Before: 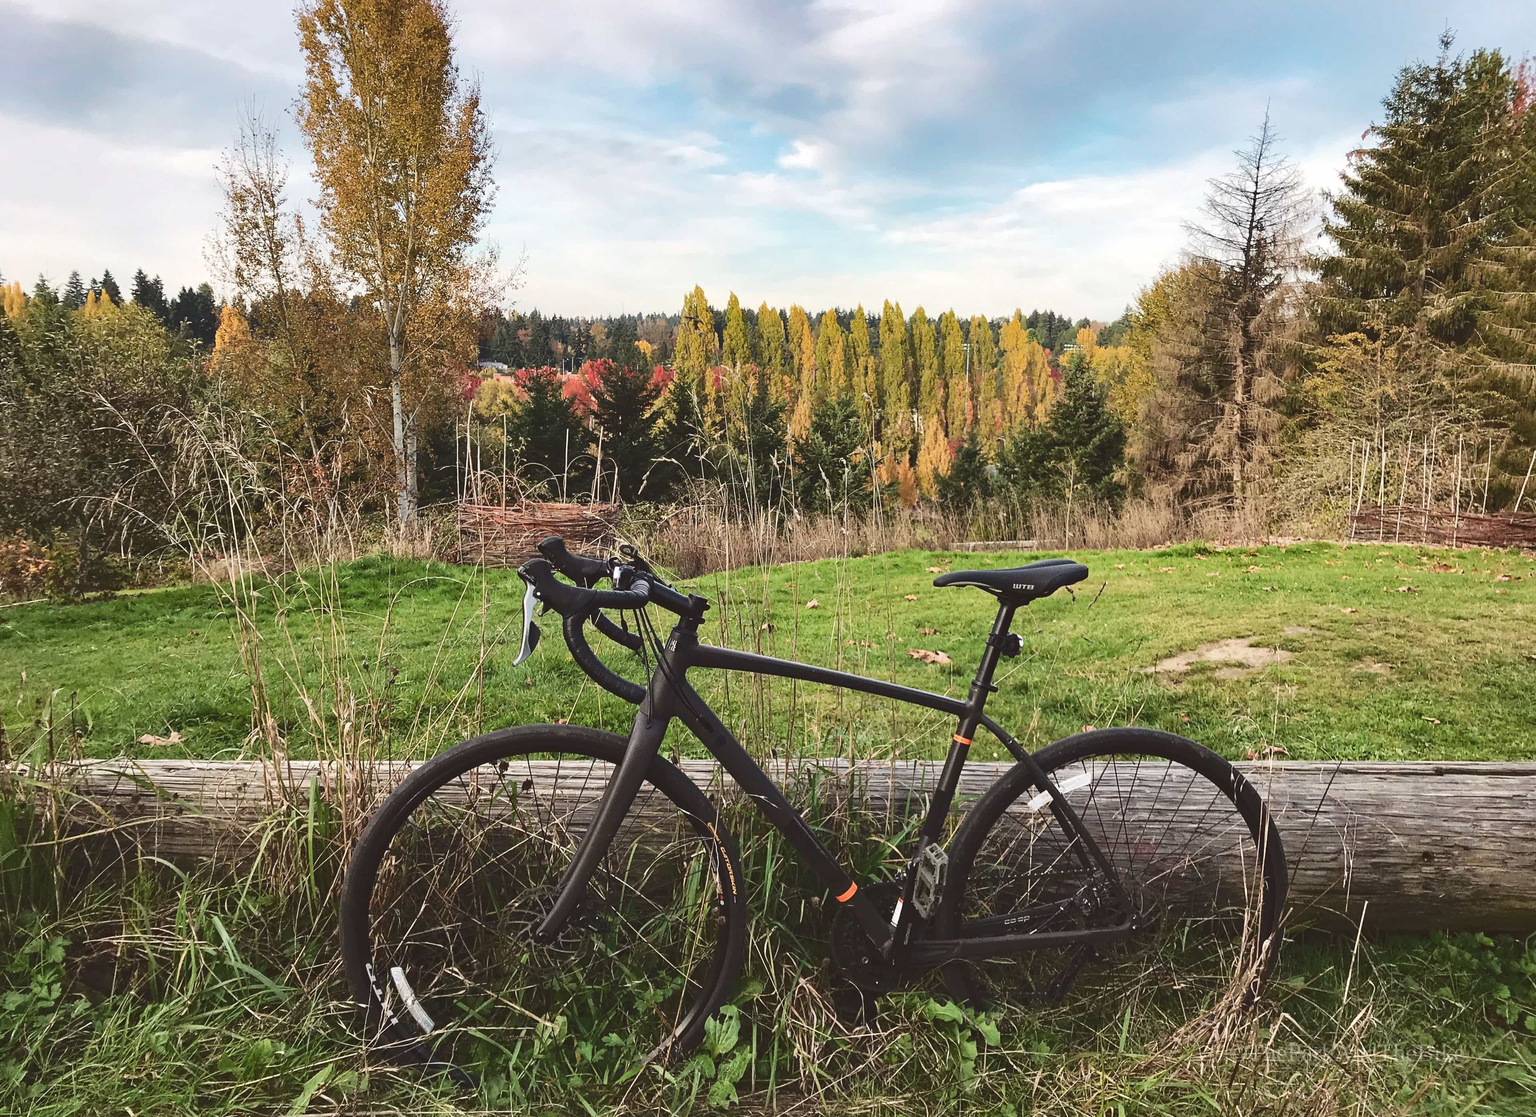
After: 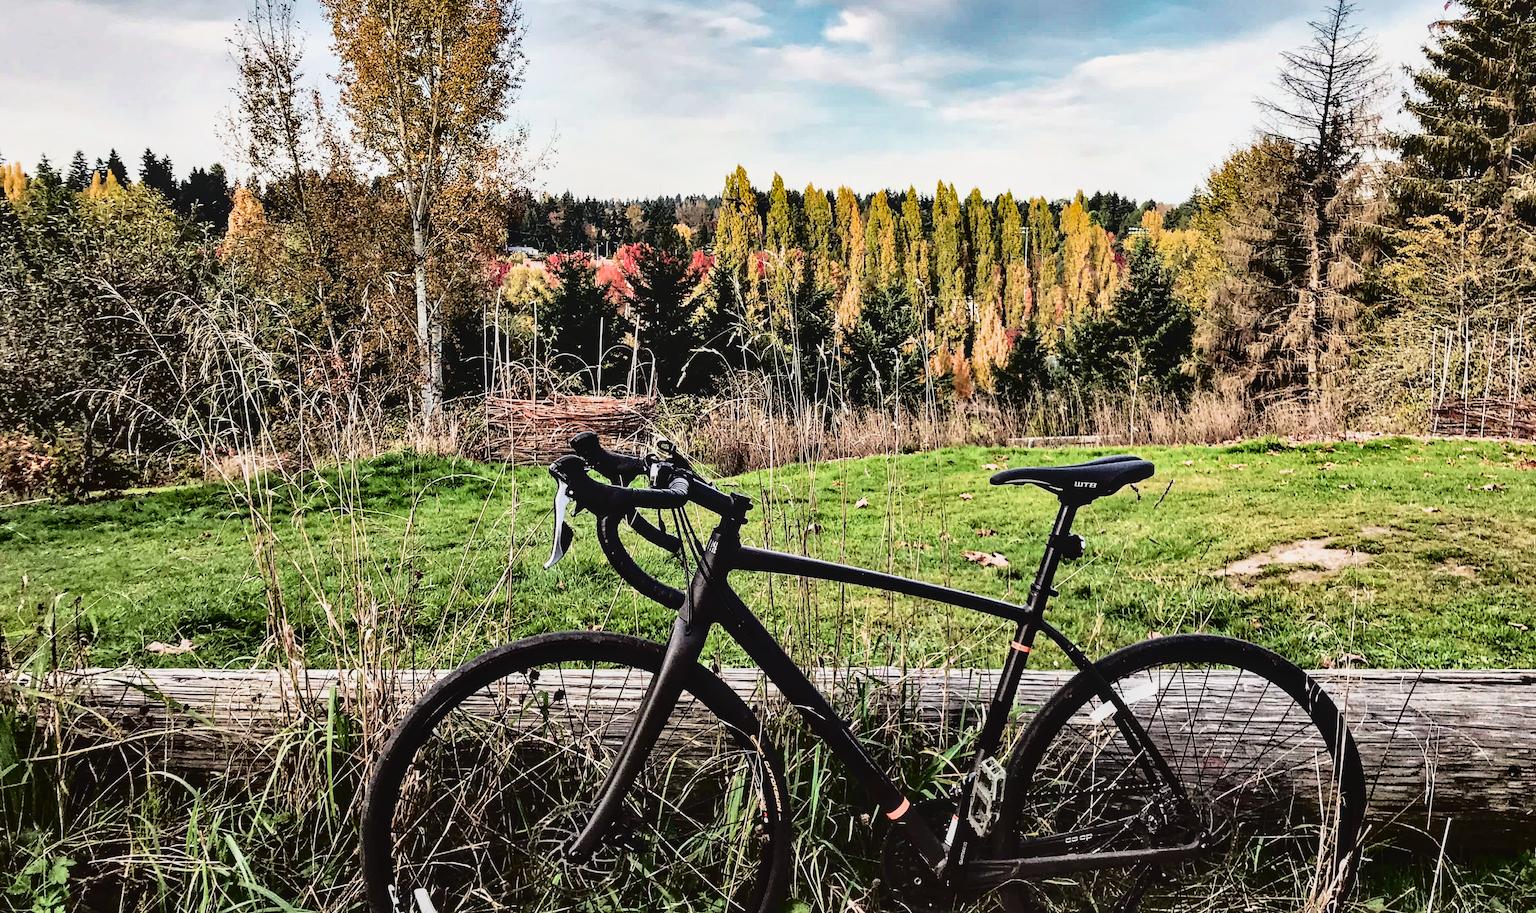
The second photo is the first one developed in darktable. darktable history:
exposure: exposure 0.161 EV, compensate highlight preservation false
white balance: emerald 1
fill light: exposure -2 EV, width 8.6
shadows and highlights: low approximation 0.01, soften with gaussian
local contrast: detail 110%
crop and rotate: angle 0.03°, top 11.643%, right 5.651%, bottom 11.189%
filmic rgb: black relative exposure -8.07 EV, white relative exposure 3 EV, hardness 5.35, contrast 1.25
contrast equalizer: octaves 7, y [[0.6 ×6], [0.55 ×6], [0 ×6], [0 ×6], [0 ×6]]
